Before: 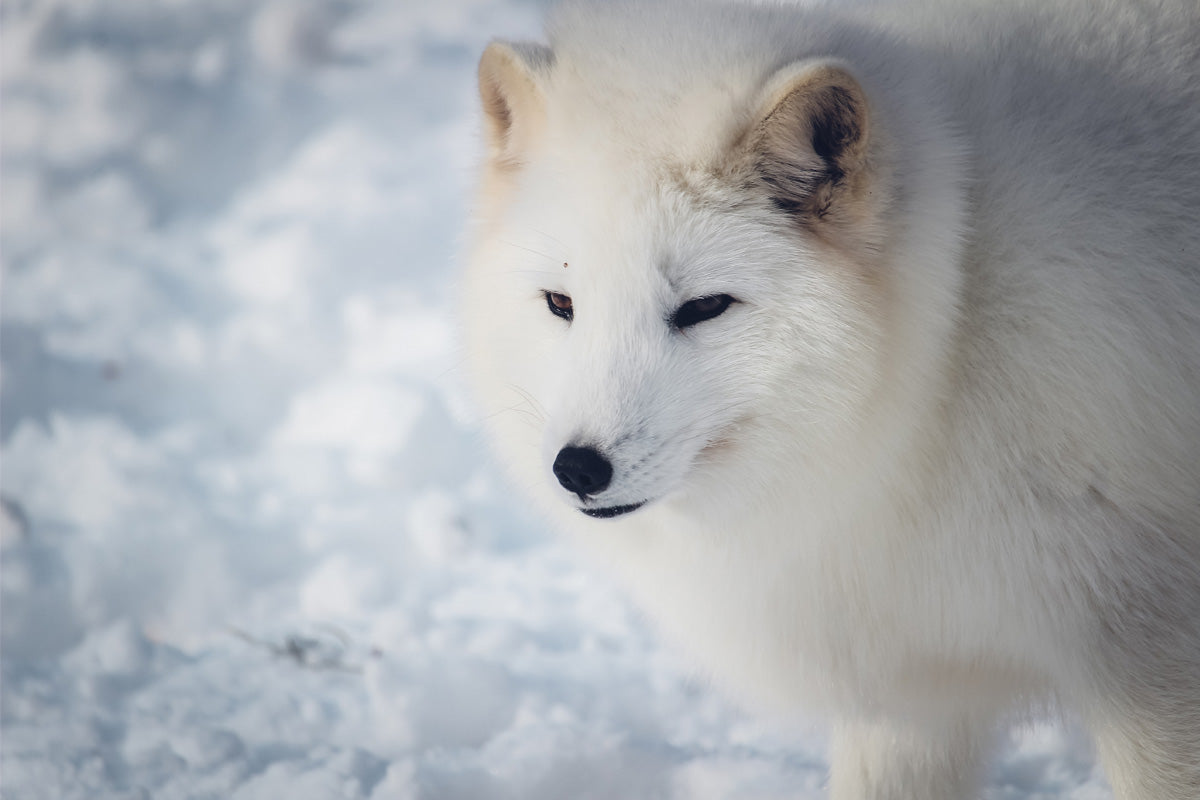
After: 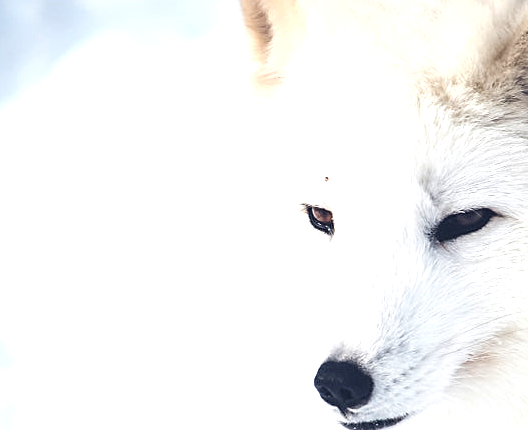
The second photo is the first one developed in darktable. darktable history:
sharpen: on, module defaults
exposure: black level correction 0, exposure 1.001 EV, compensate exposure bias true, compensate highlight preservation false
crop: left 19.963%, top 10.847%, right 35.754%, bottom 34.887%
